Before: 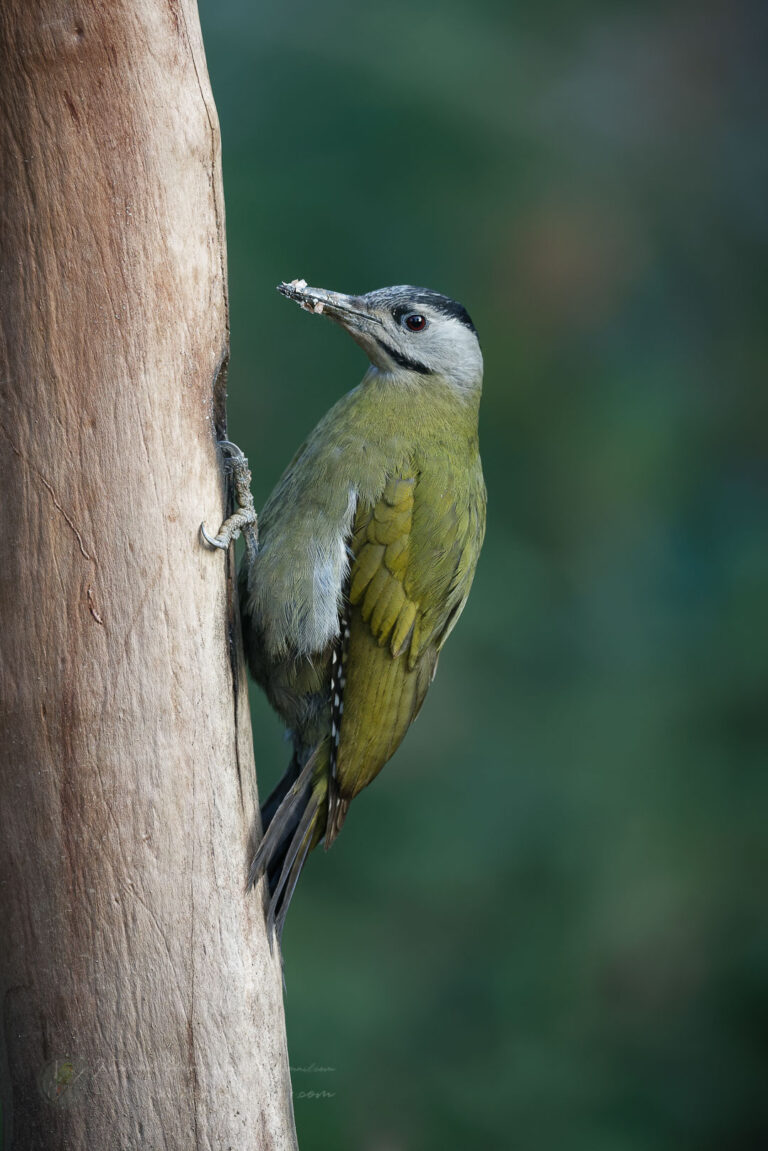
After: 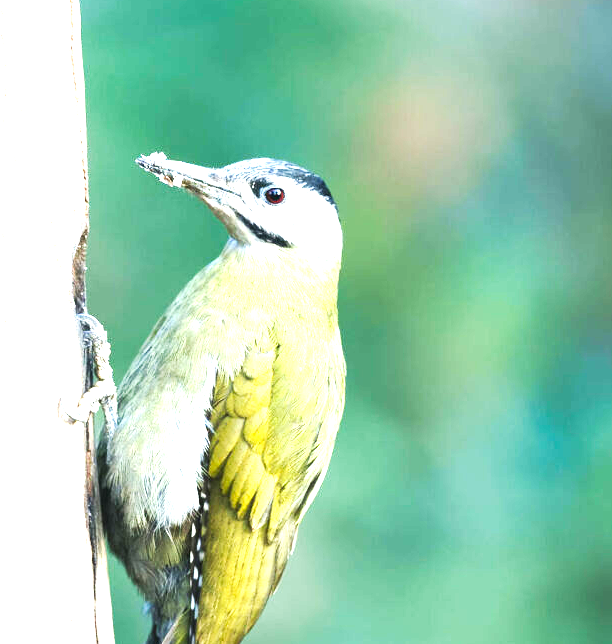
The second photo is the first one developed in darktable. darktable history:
exposure: black level correction 0, exposure 2.164 EV, compensate exposure bias true, compensate highlight preservation false
tone curve: curves: ch0 [(0.016, 0.011) (0.204, 0.146) (0.515, 0.476) (0.78, 0.795) (1, 0.981)], preserve colors none
crop: left 18.405%, top 11.097%, right 1.802%, bottom 32.88%
